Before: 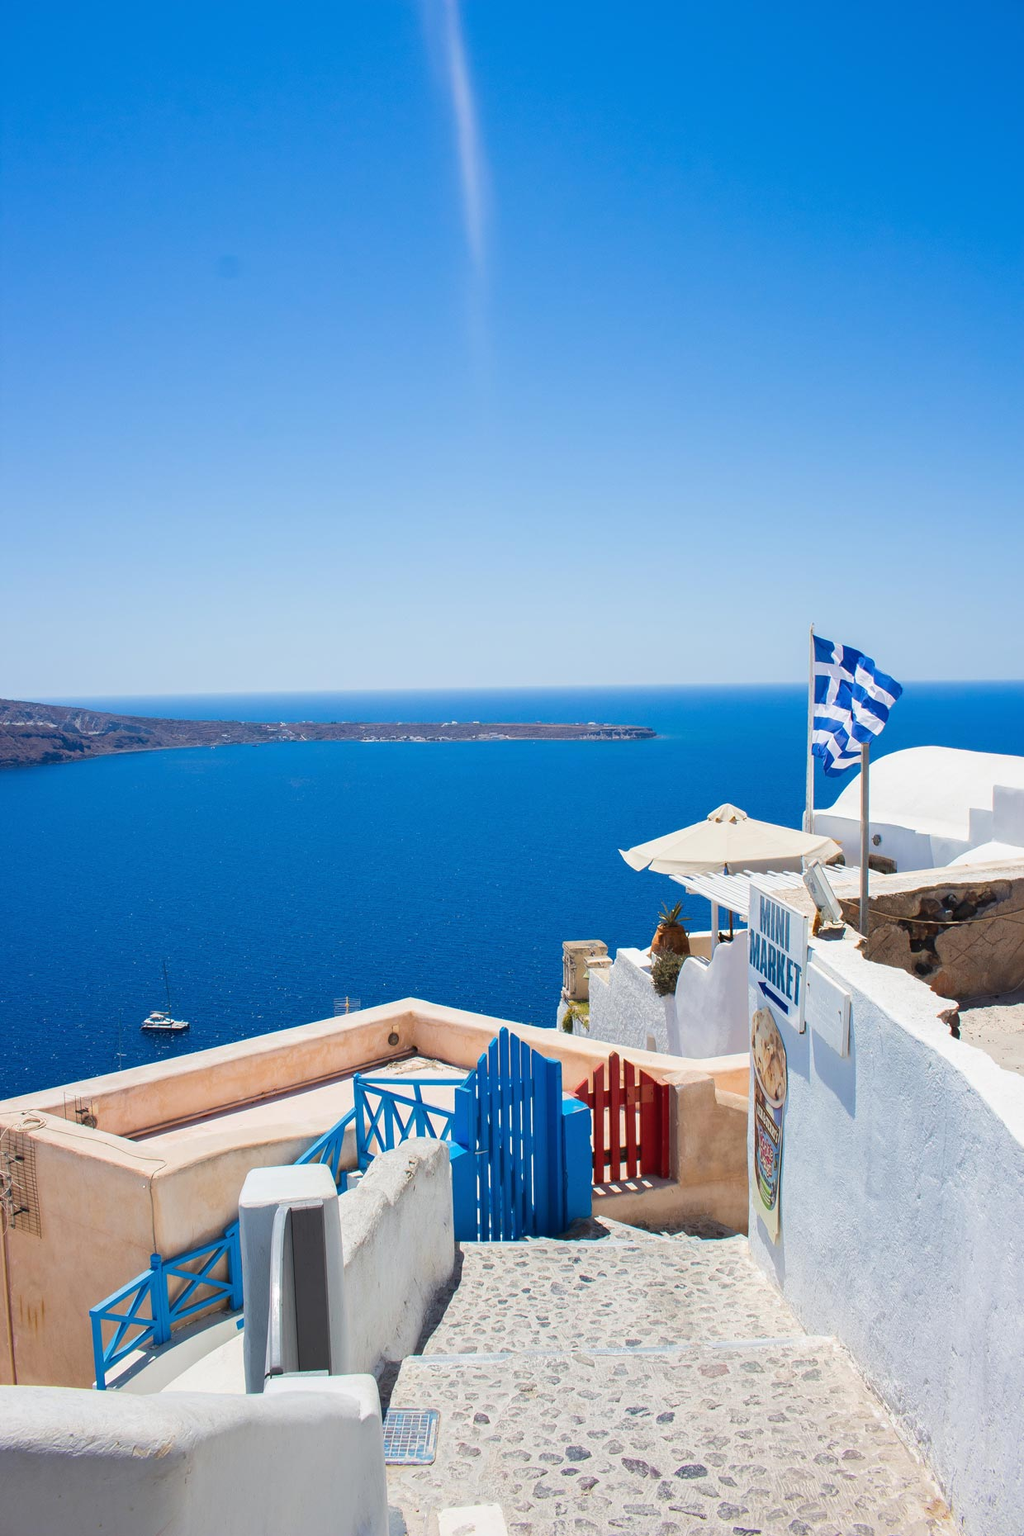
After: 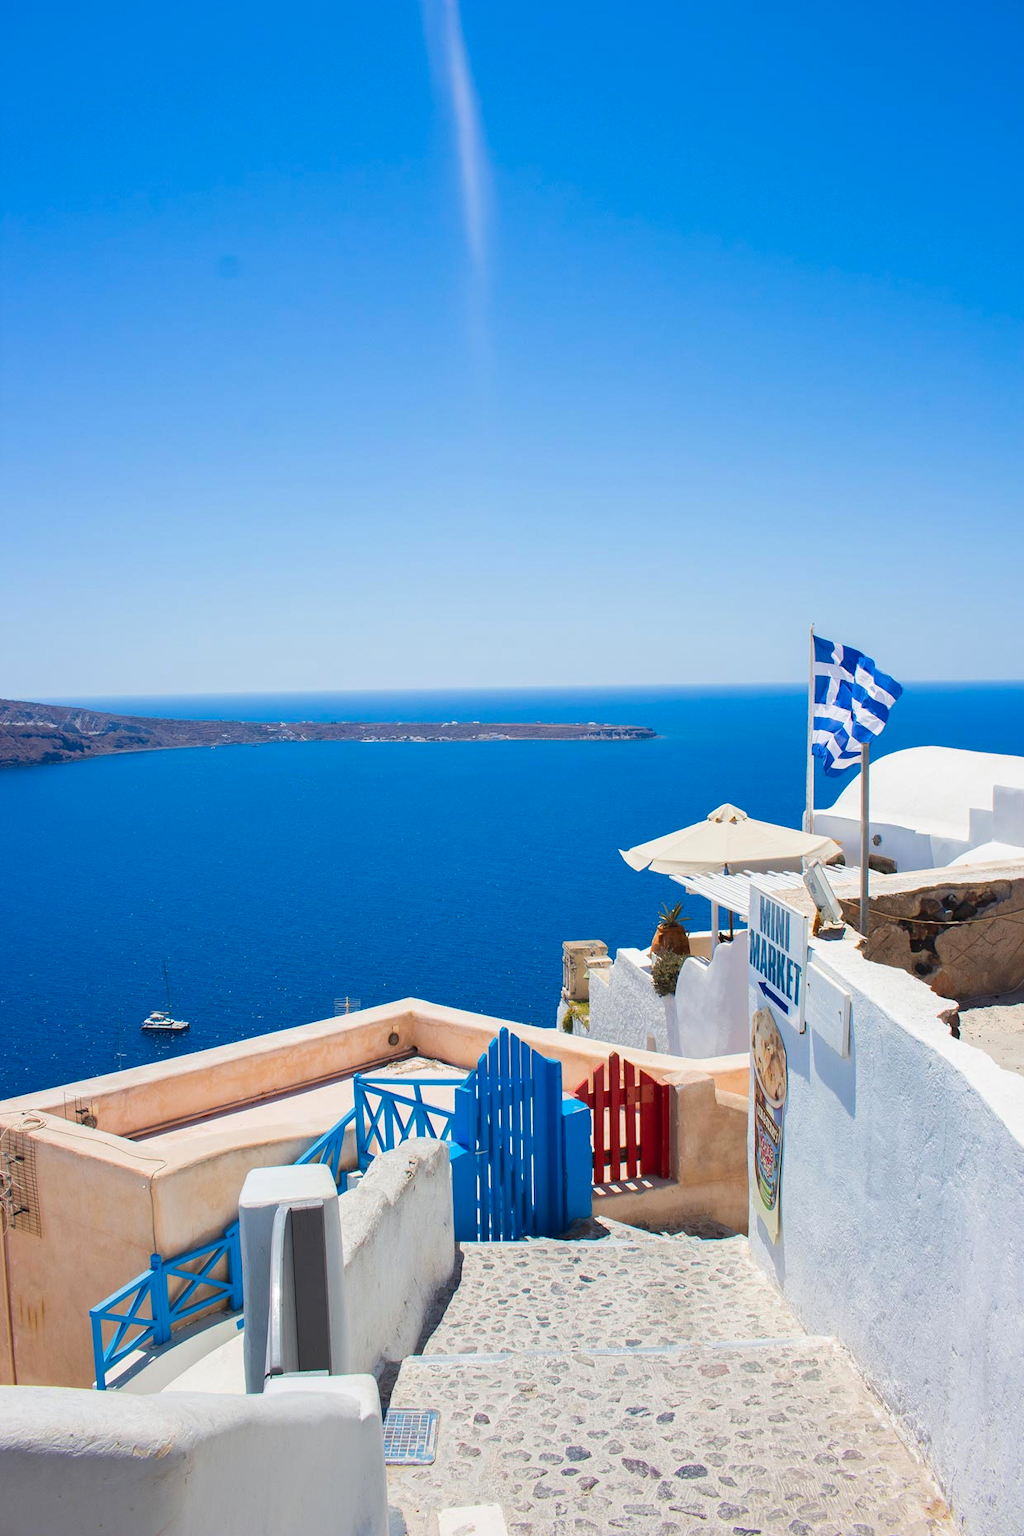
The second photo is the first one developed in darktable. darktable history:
color correction: highlights b* -0.004, saturation 1.09
